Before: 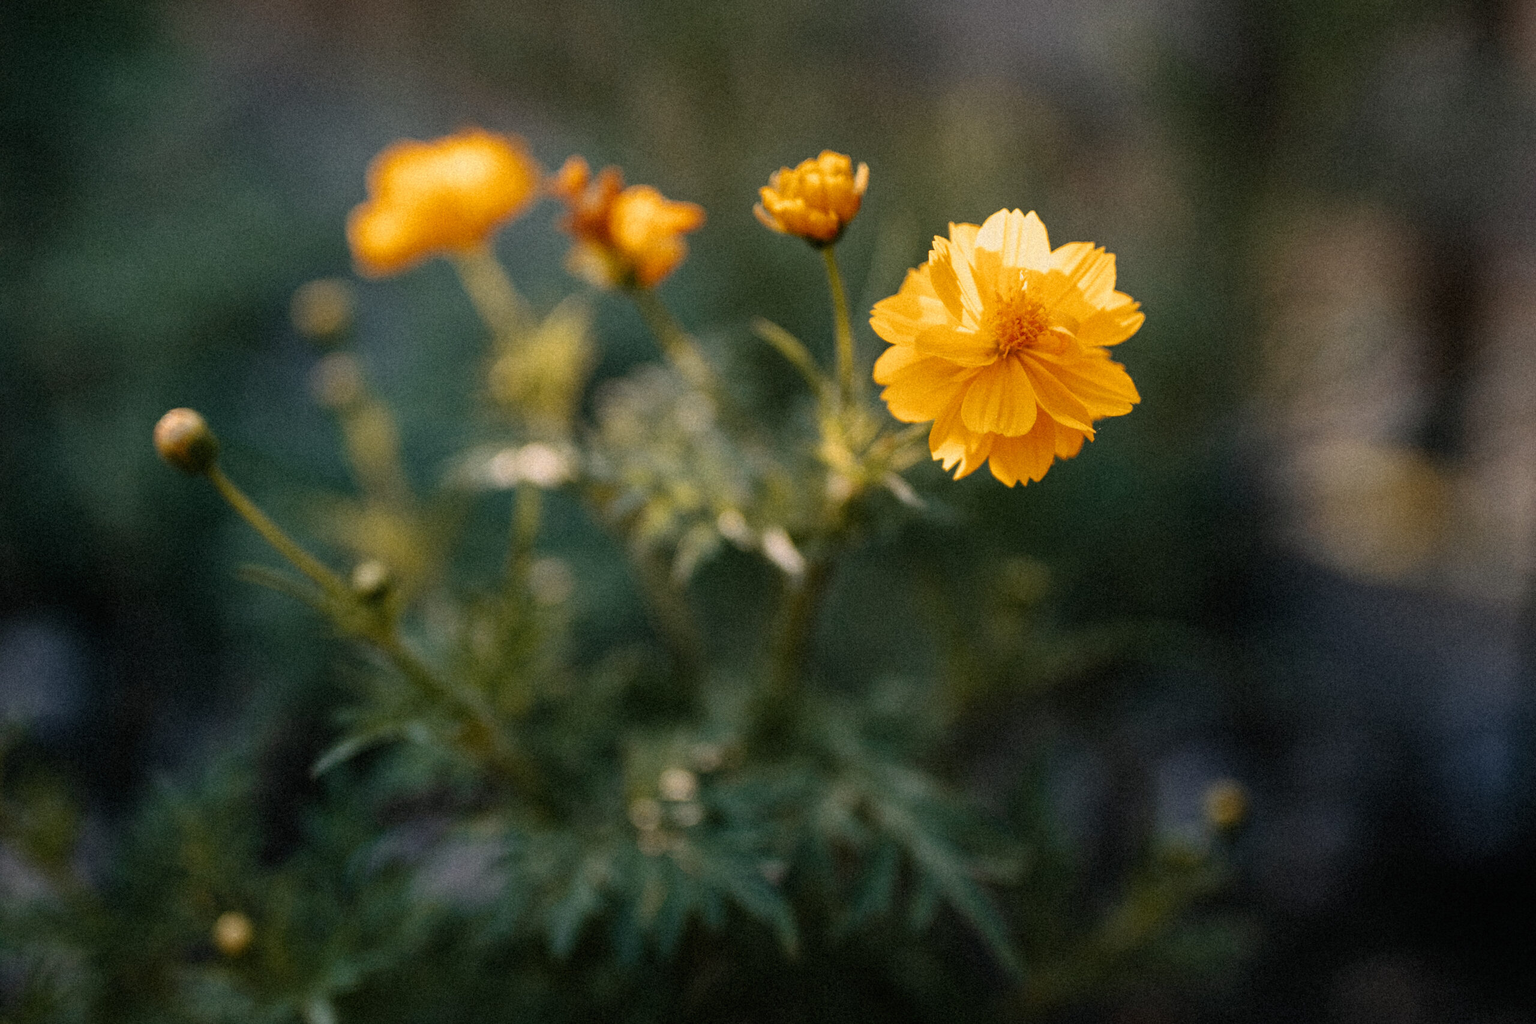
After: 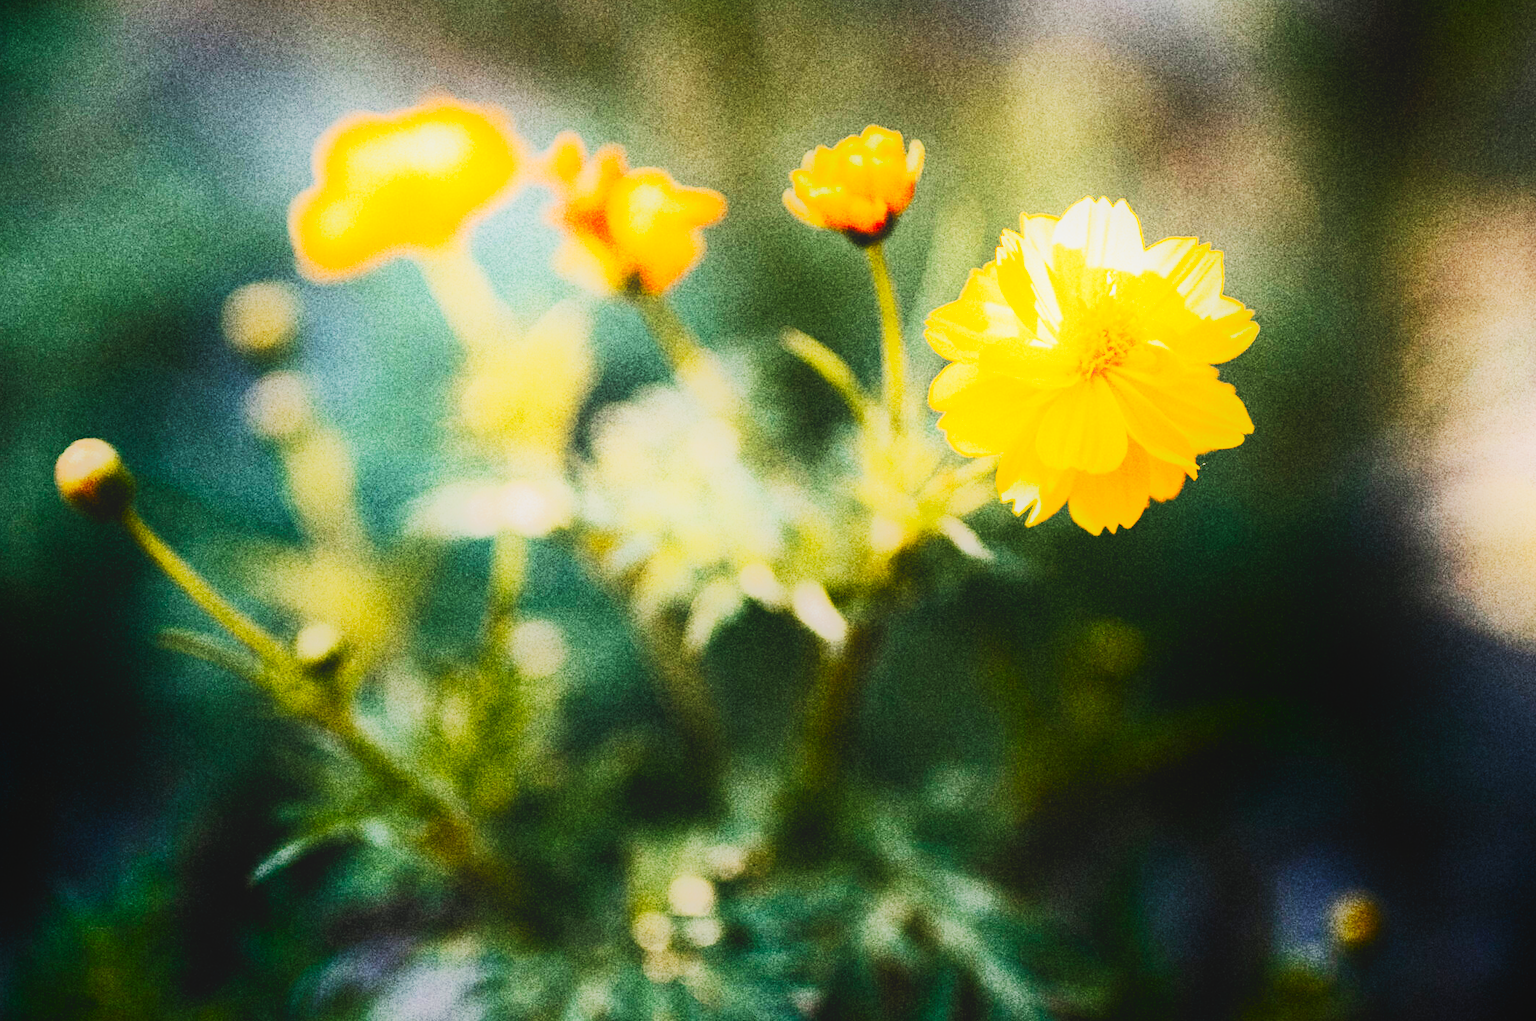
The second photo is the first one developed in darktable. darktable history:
shadows and highlights: shadows -56.19, highlights 85.29, soften with gaussian
crop and rotate: left 7.034%, top 4.588%, right 10.55%, bottom 13.247%
base curve: curves: ch0 [(0, 0) (0.007, 0.004) (0.027, 0.03) (0.046, 0.07) (0.207, 0.54) (0.442, 0.872) (0.673, 0.972) (1, 1)], preserve colors none
contrast brightness saturation: contrast -0.199, saturation 0.187
tone equalizer: -8 EV -0.523 EV, -7 EV -0.287 EV, -6 EV -0.046 EV, -5 EV 0.406 EV, -4 EV 0.99 EV, -3 EV 0.787 EV, -2 EV -0.006 EV, -1 EV 0.145 EV, +0 EV -0.01 EV, edges refinement/feathering 500, mask exposure compensation -1.57 EV, preserve details no
